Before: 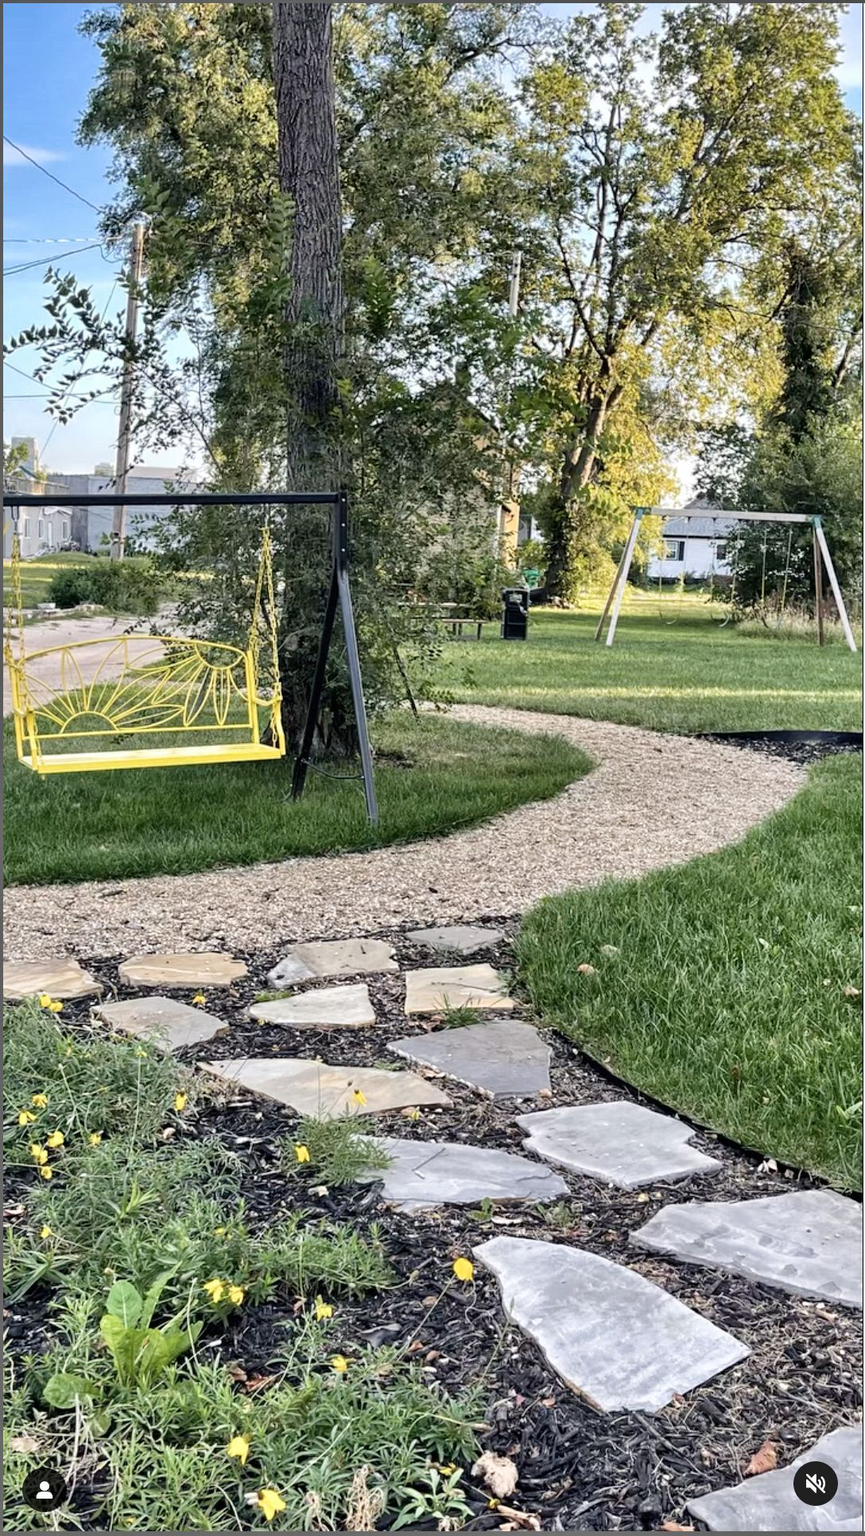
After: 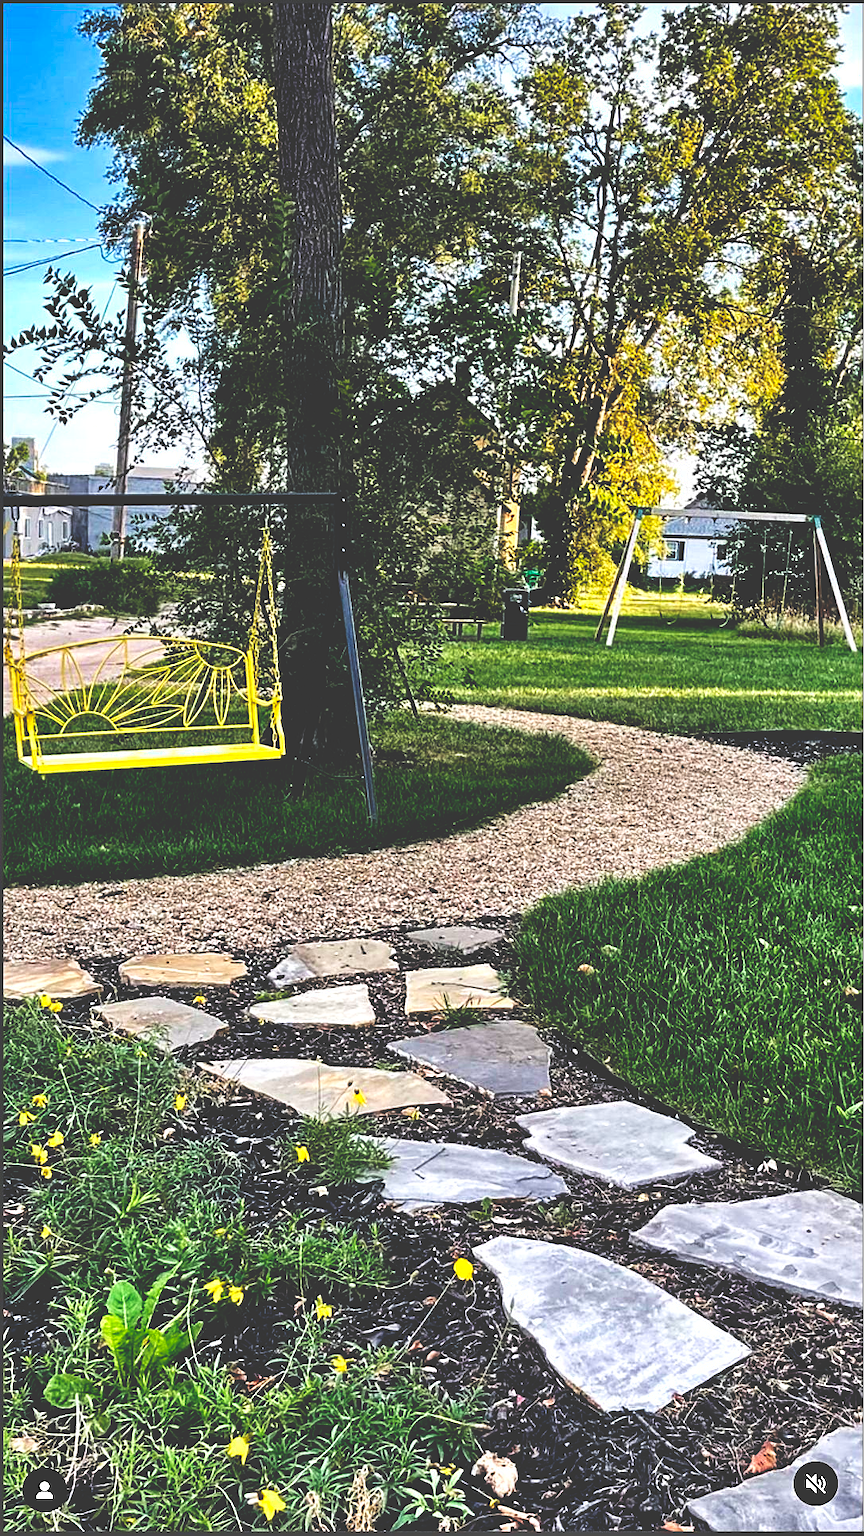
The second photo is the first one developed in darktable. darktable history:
sharpen: on, module defaults
base curve: curves: ch0 [(0, 0.036) (0.083, 0.04) (0.804, 1)], preserve colors none
